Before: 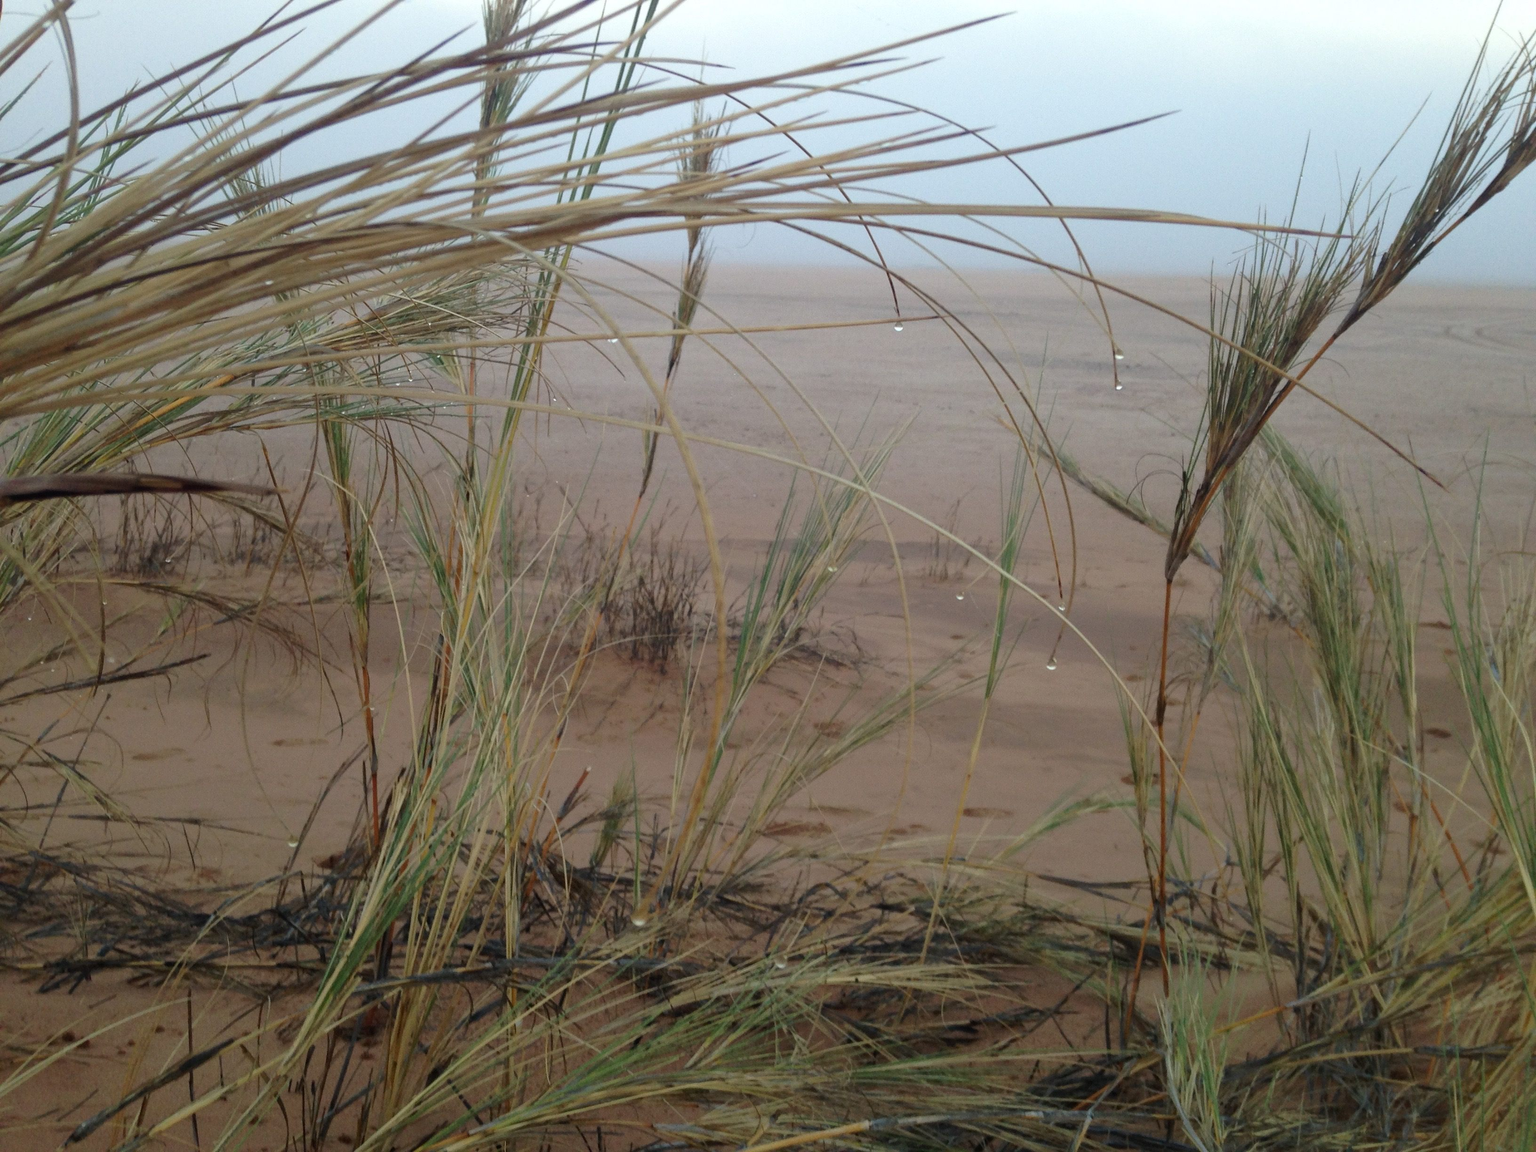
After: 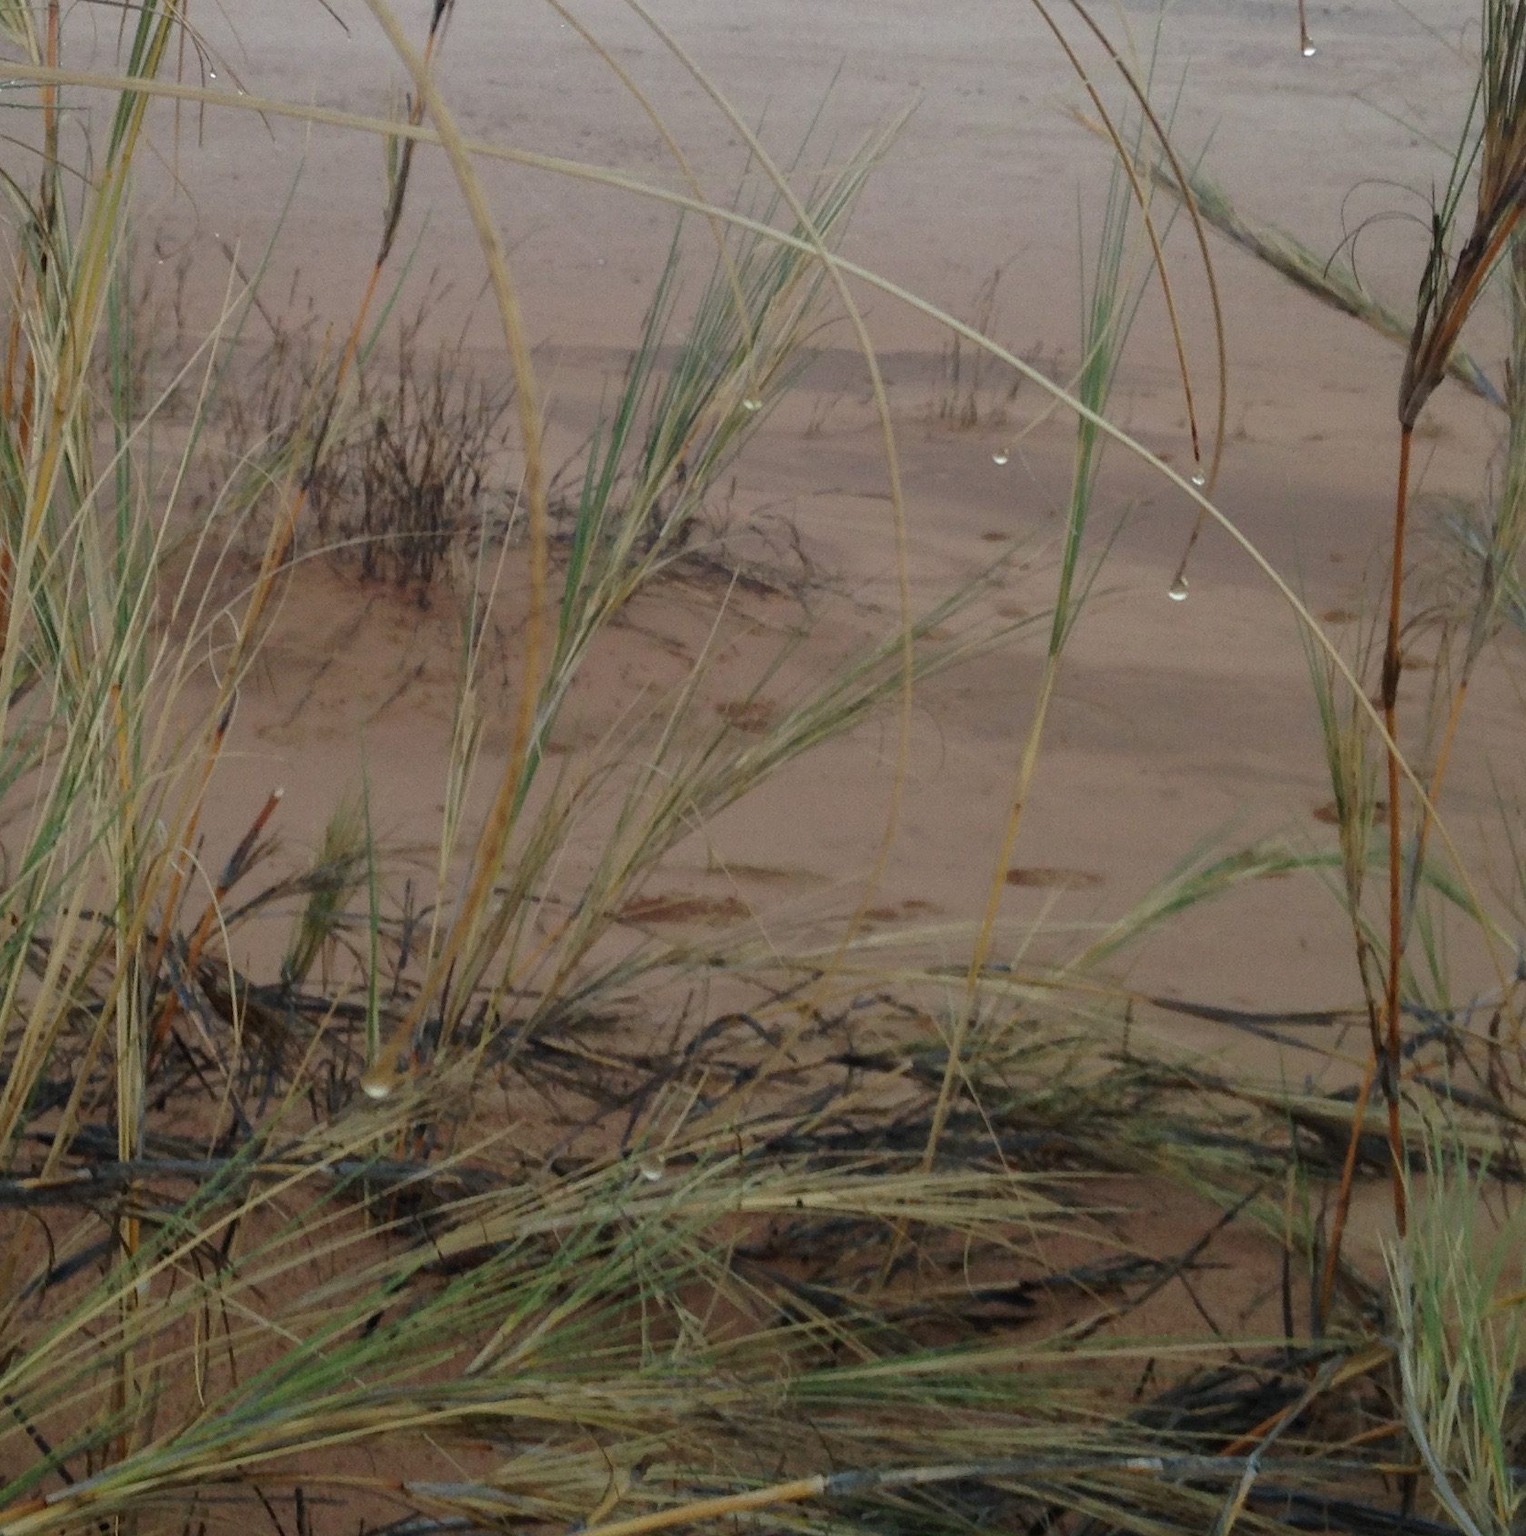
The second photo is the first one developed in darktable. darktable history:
crop and rotate: left 29.011%, top 31.368%, right 19.802%
tone equalizer: edges refinement/feathering 500, mask exposure compensation -1.57 EV, preserve details no
